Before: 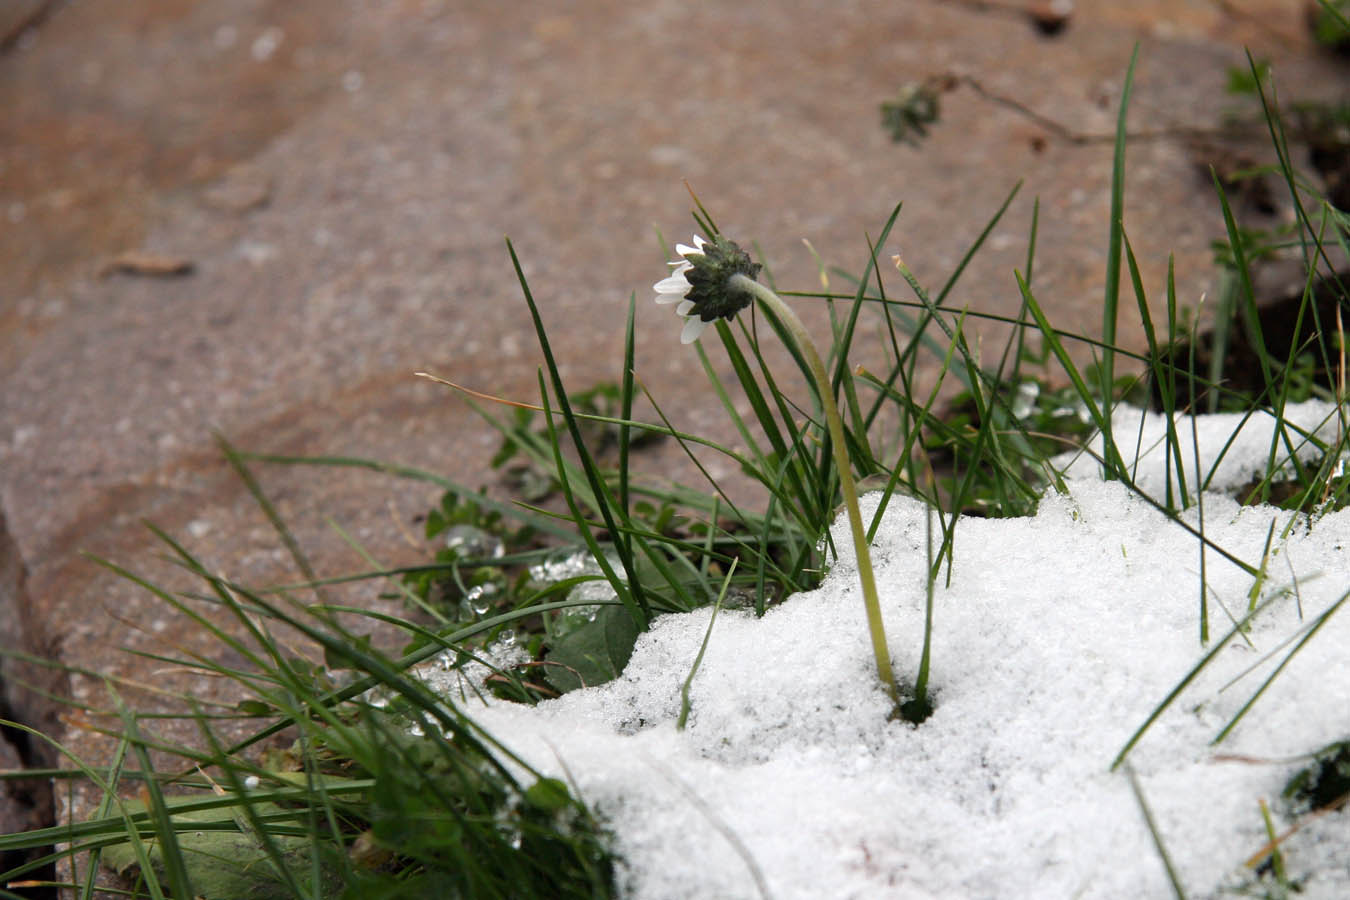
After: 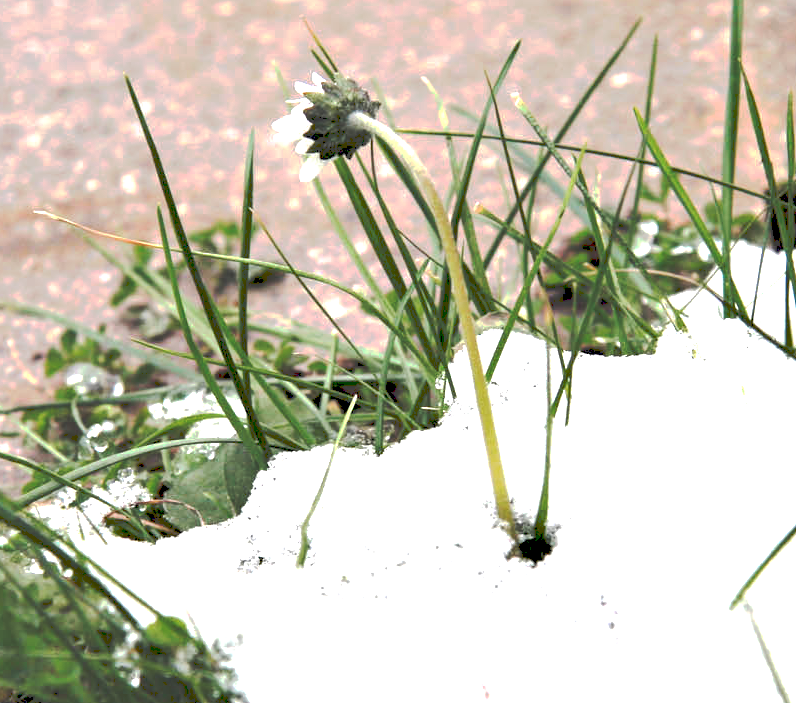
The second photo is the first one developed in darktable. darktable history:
contrast equalizer: y [[0.6 ×6], [0.55 ×6], [0 ×6], [0 ×6], [0 ×6]], mix 0.772
crop and rotate: left 28.225%, top 18.03%, right 12.782%, bottom 3.786%
tone curve: curves: ch0 [(0, 0) (0.003, 0.217) (0.011, 0.217) (0.025, 0.229) (0.044, 0.243) (0.069, 0.253) (0.1, 0.265) (0.136, 0.281) (0.177, 0.305) (0.224, 0.331) (0.277, 0.369) (0.335, 0.415) (0.399, 0.472) (0.468, 0.543) (0.543, 0.609) (0.623, 0.676) (0.709, 0.734) (0.801, 0.798) (0.898, 0.849) (1, 1)], preserve colors none
exposure: black level correction 0, exposure 1.565 EV, compensate exposure bias true, compensate highlight preservation false
